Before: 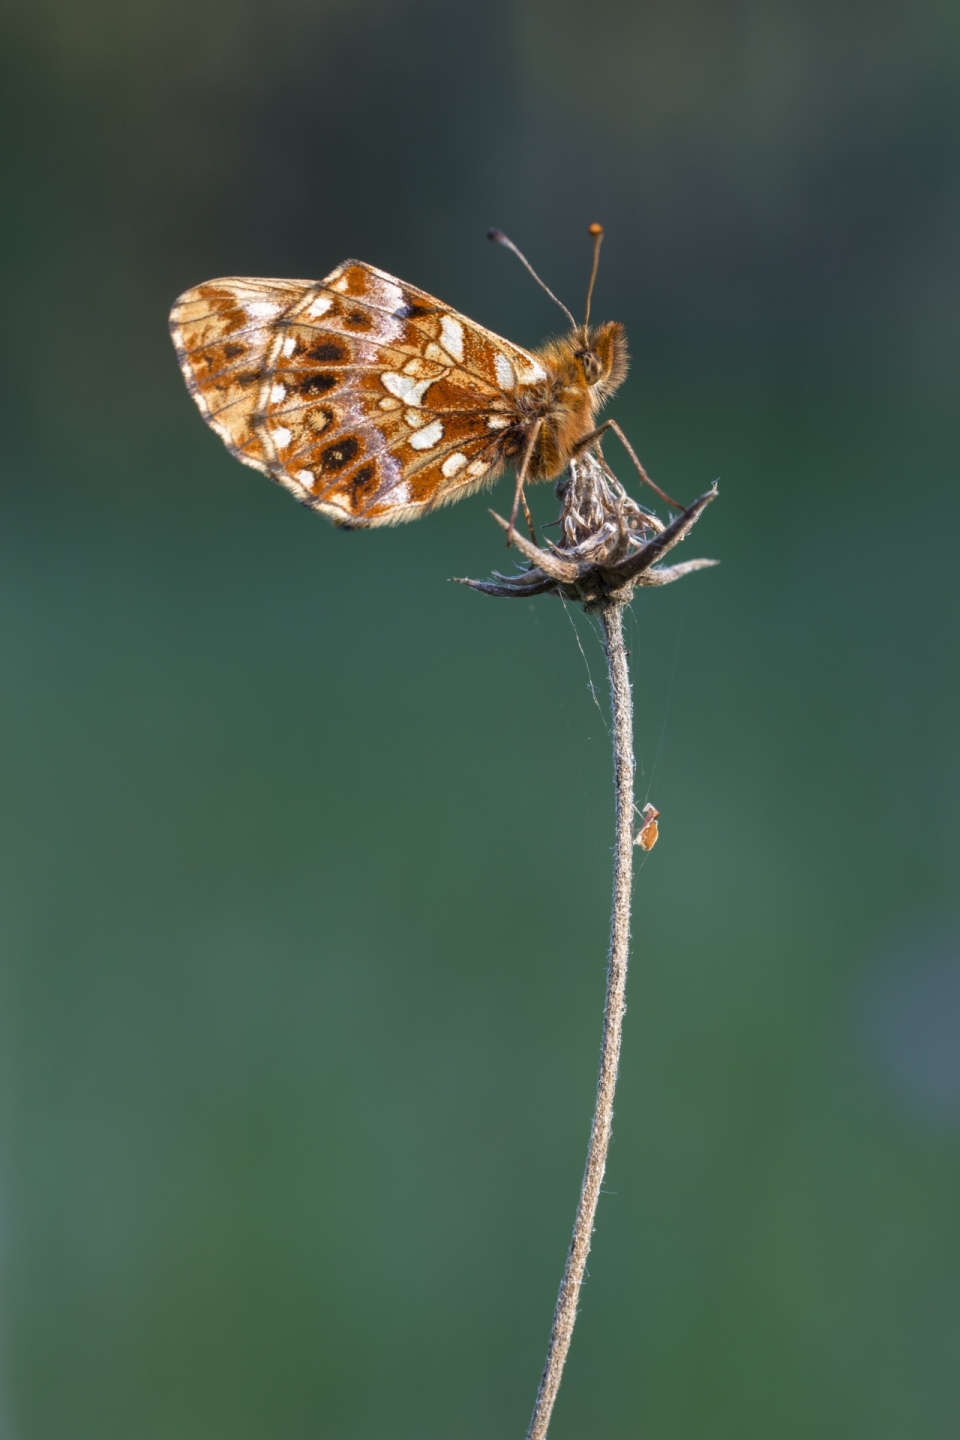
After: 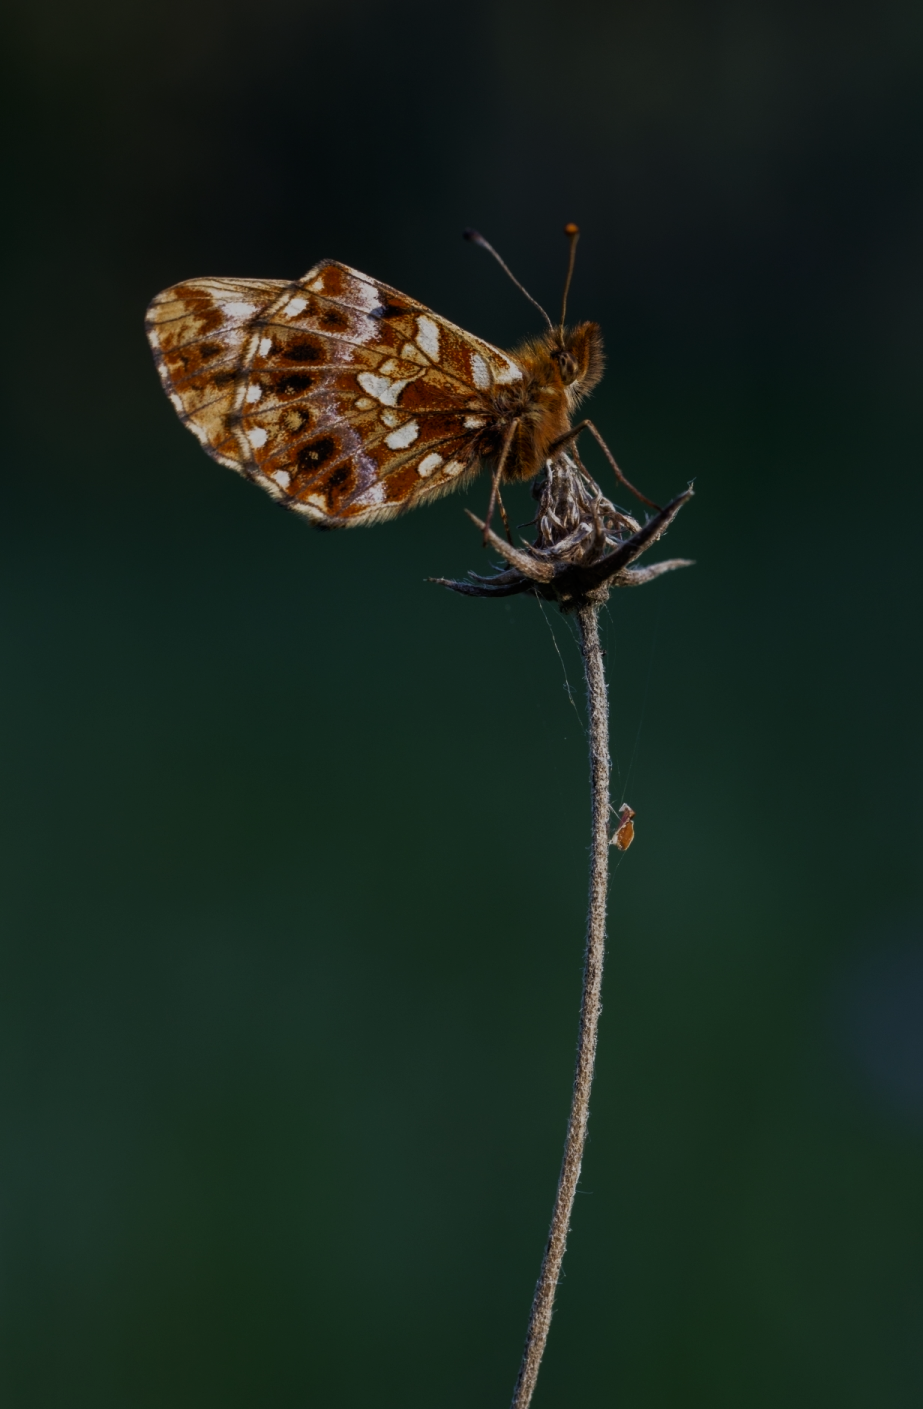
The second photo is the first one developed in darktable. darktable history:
tone equalizer: -8 EV -1.98 EV, -7 EV -1.99 EV, -6 EV -1.98 EV, -5 EV -1.96 EV, -4 EV -1.97 EV, -3 EV -1.98 EV, -2 EV -2 EV, -1 EV -1.62 EV, +0 EV -1.97 EV, edges refinement/feathering 500, mask exposure compensation -1.57 EV, preserve details no
crop and rotate: left 2.578%, right 1.204%, bottom 2.152%
tone curve: curves: ch0 [(0, 0) (0.051, 0.021) (0.11, 0.069) (0.249, 0.235) (0.452, 0.526) (0.596, 0.713) (0.703, 0.83) (0.851, 0.938) (1, 1)]; ch1 [(0, 0) (0.1, 0.038) (0.318, 0.221) (0.413, 0.325) (0.443, 0.412) (0.483, 0.474) (0.503, 0.501) (0.516, 0.517) (0.548, 0.568) (0.569, 0.599) (0.594, 0.634) (0.666, 0.701) (1, 1)]; ch2 [(0, 0) (0.453, 0.435) (0.479, 0.476) (0.504, 0.5) (0.529, 0.537) (0.556, 0.583) (0.584, 0.618) (0.824, 0.815) (1, 1)], preserve colors none
